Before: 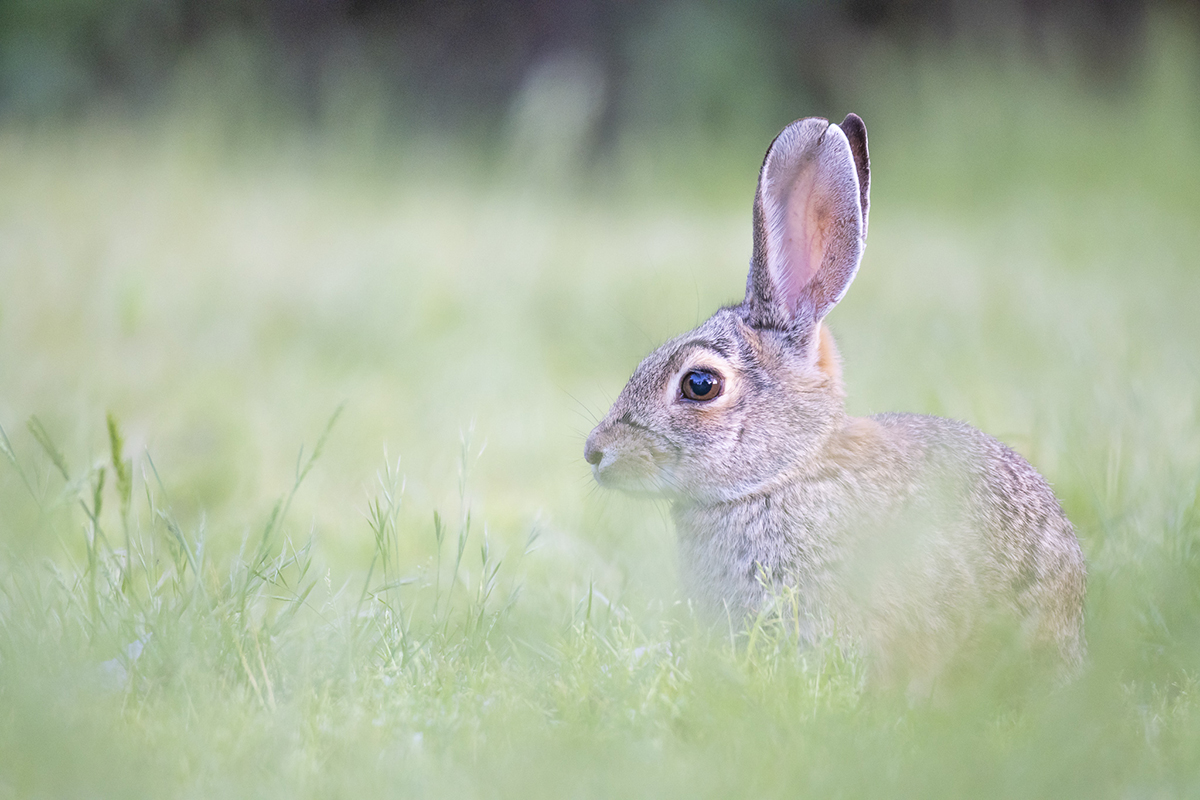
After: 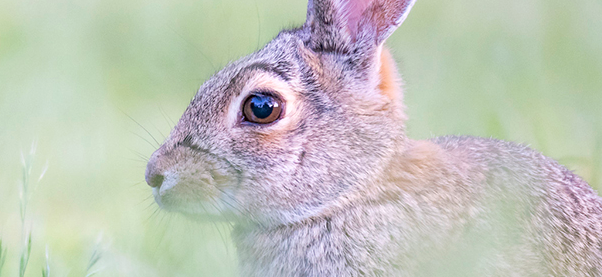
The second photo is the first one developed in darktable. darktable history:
crop: left 36.607%, top 34.735%, right 13.146%, bottom 30.611%
haze removal: compatibility mode true, adaptive false
